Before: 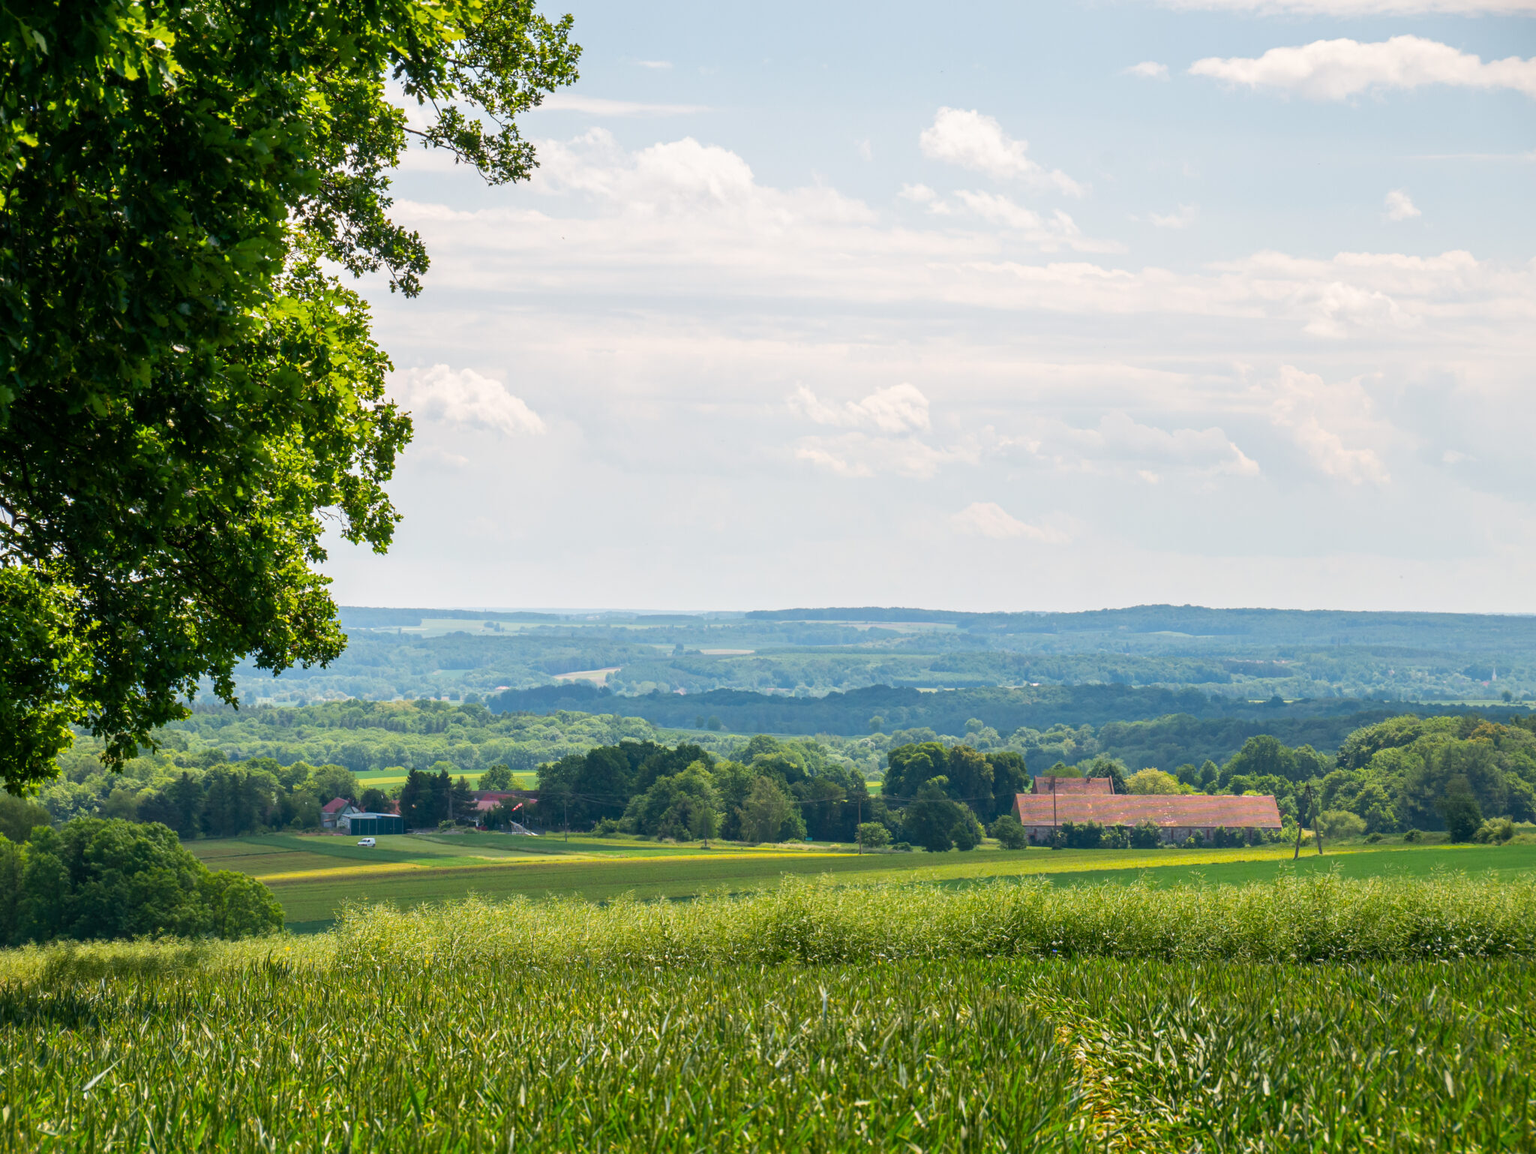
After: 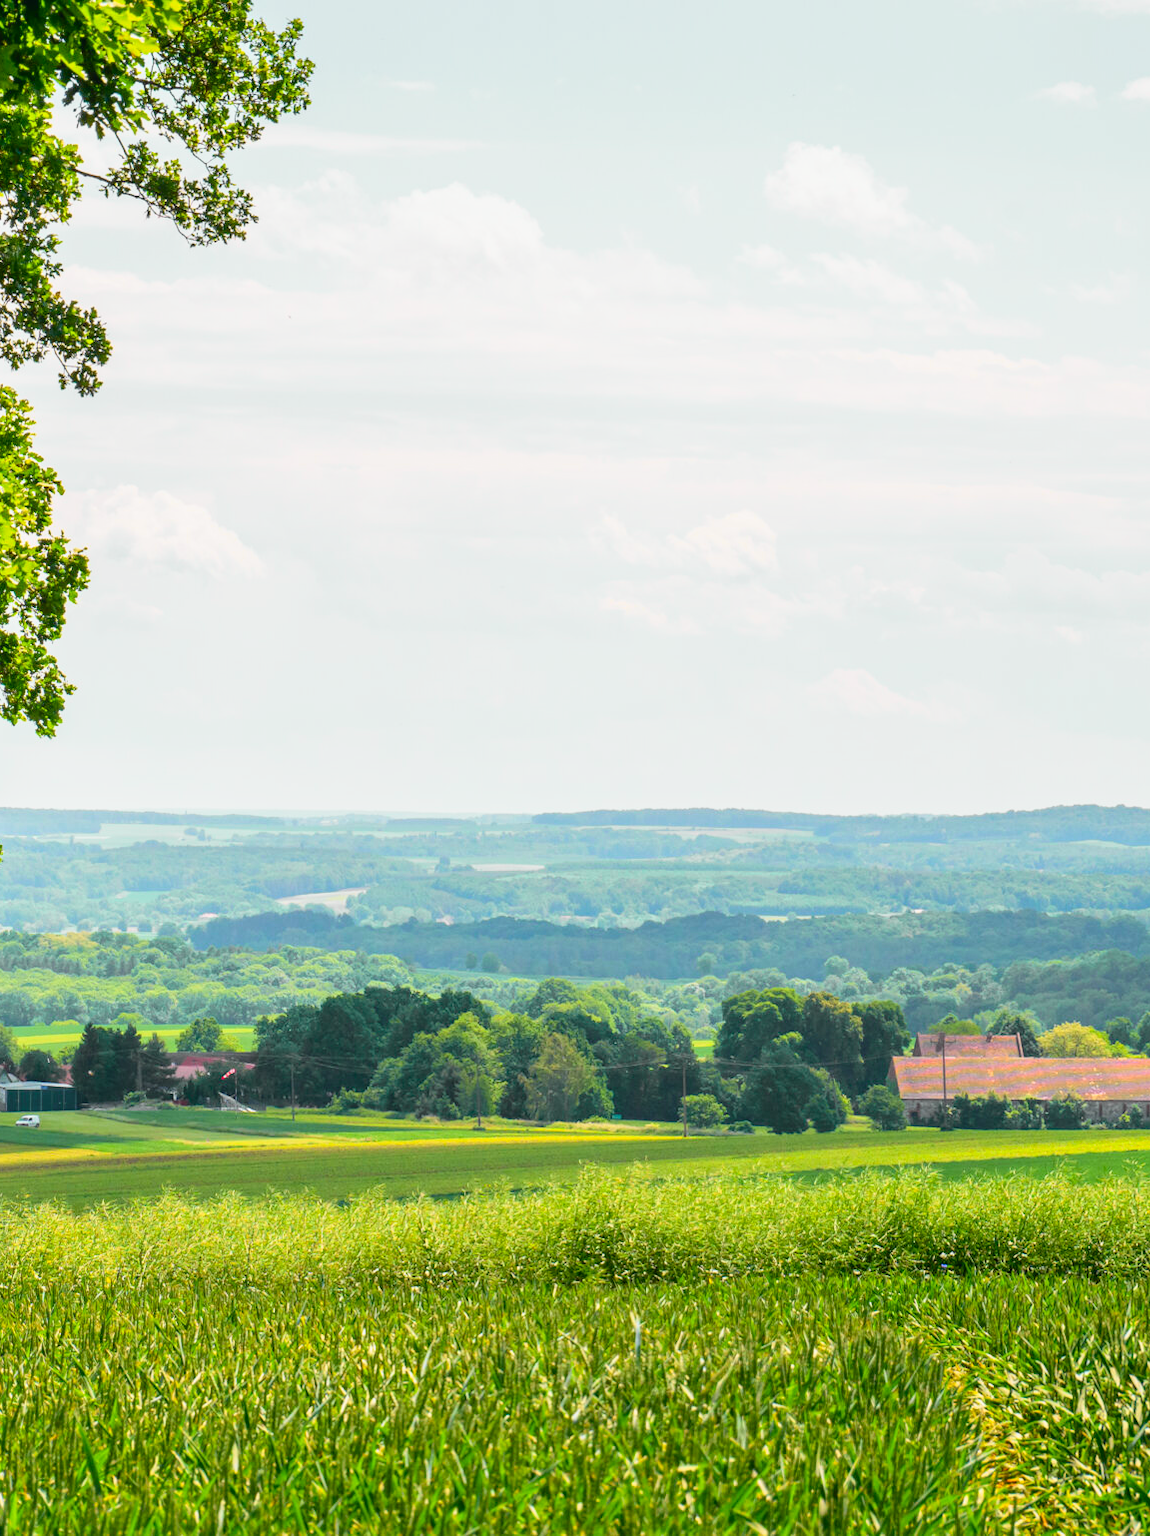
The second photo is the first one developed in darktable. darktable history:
crop and rotate: left 22.516%, right 21.234%
tone curve: curves: ch0 [(0, 0.012) (0.093, 0.11) (0.345, 0.425) (0.457, 0.562) (0.628, 0.738) (0.839, 0.909) (0.998, 0.978)]; ch1 [(0, 0) (0.437, 0.408) (0.472, 0.47) (0.502, 0.497) (0.527, 0.523) (0.568, 0.577) (0.62, 0.66) (0.669, 0.748) (0.859, 0.899) (1, 1)]; ch2 [(0, 0) (0.33, 0.301) (0.421, 0.443) (0.473, 0.498) (0.509, 0.502) (0.535, 0.545) (0.549, 0.576) (0.644, 0.703) (1, 1)], color space Lab, independent channels, preserve colors none
